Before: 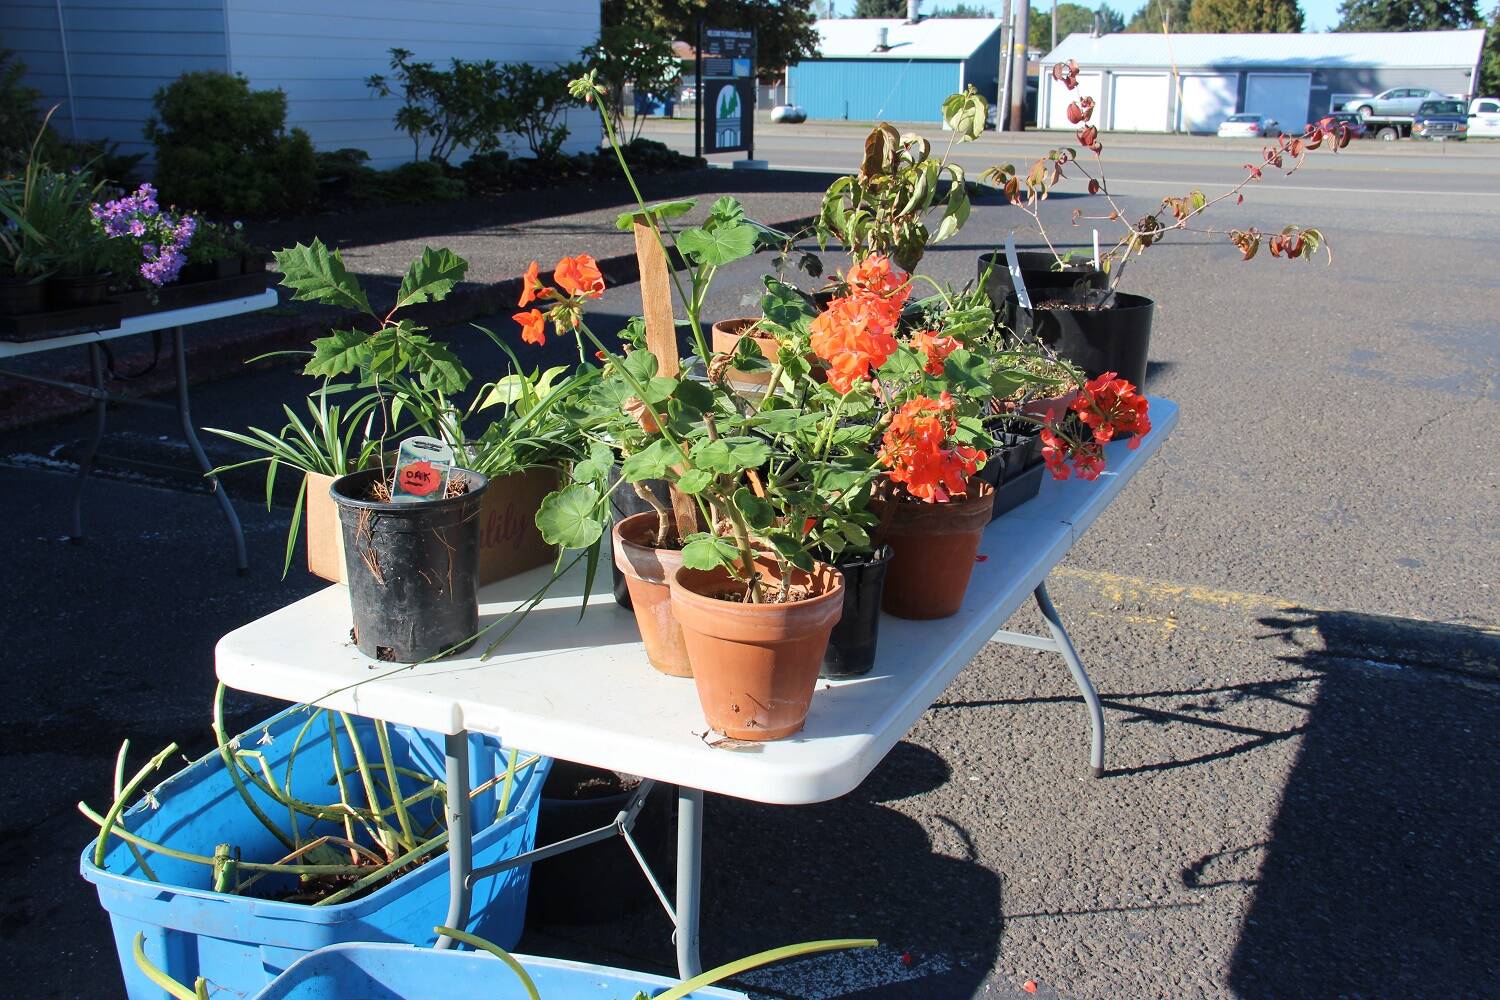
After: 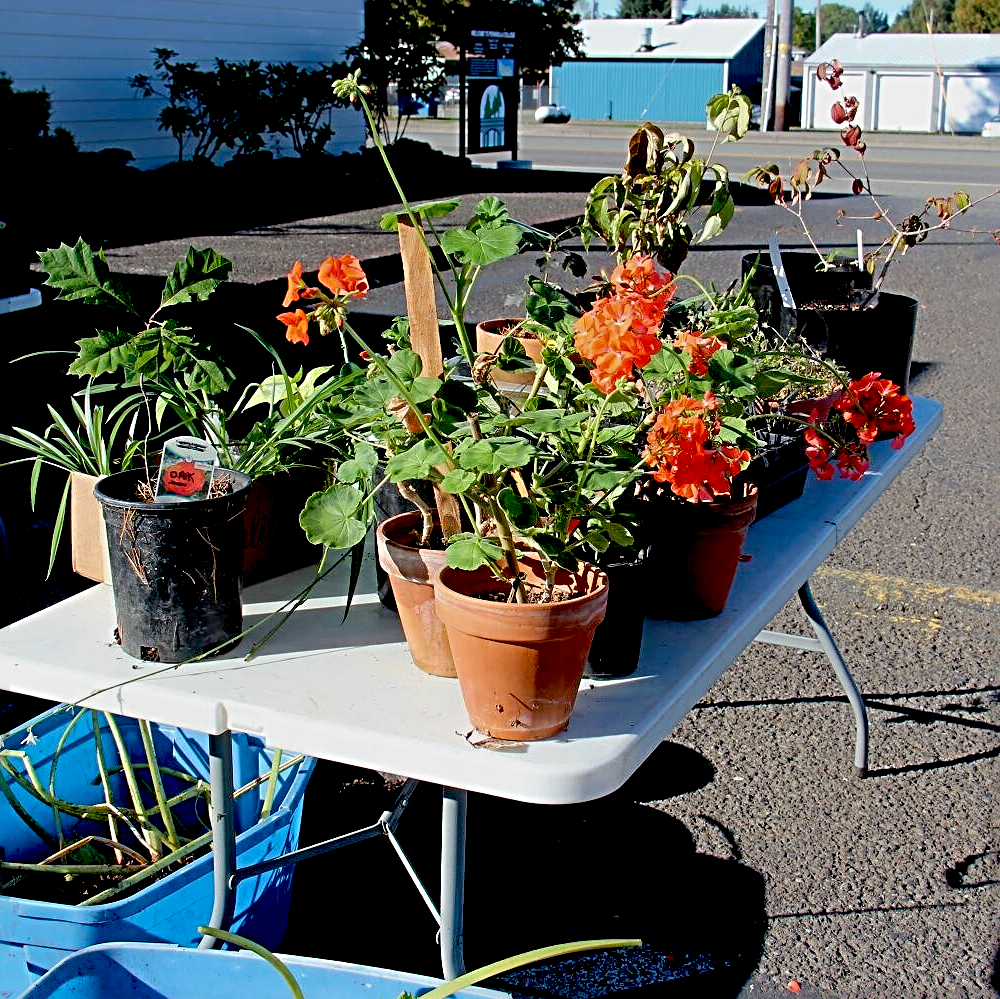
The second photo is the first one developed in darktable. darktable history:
sharpen: radius 4
exposure: black level correction 0.046, exposure -0.228 EV, compensate highlight preservation false
crop and rotate: left 15.754%, right 17.579%
